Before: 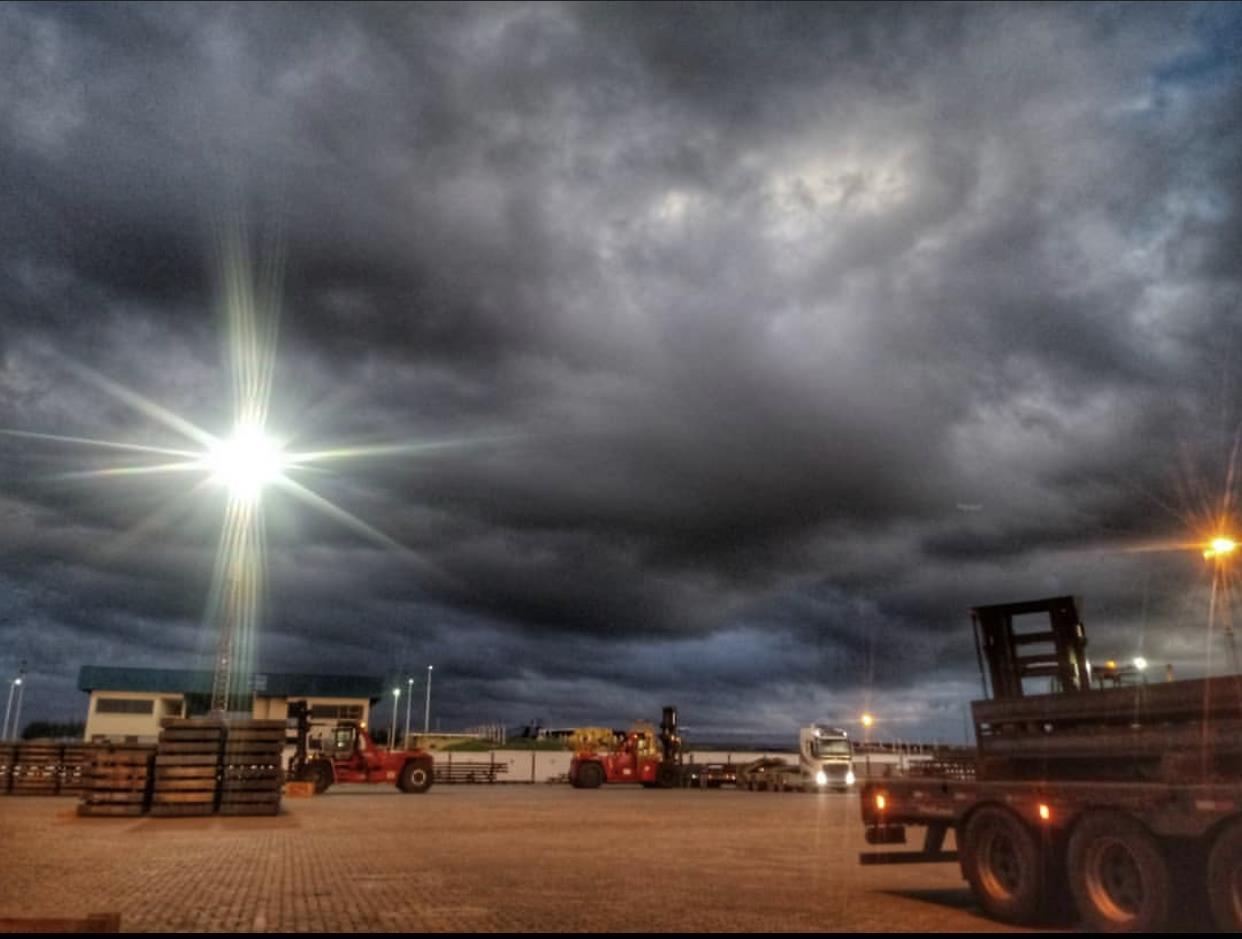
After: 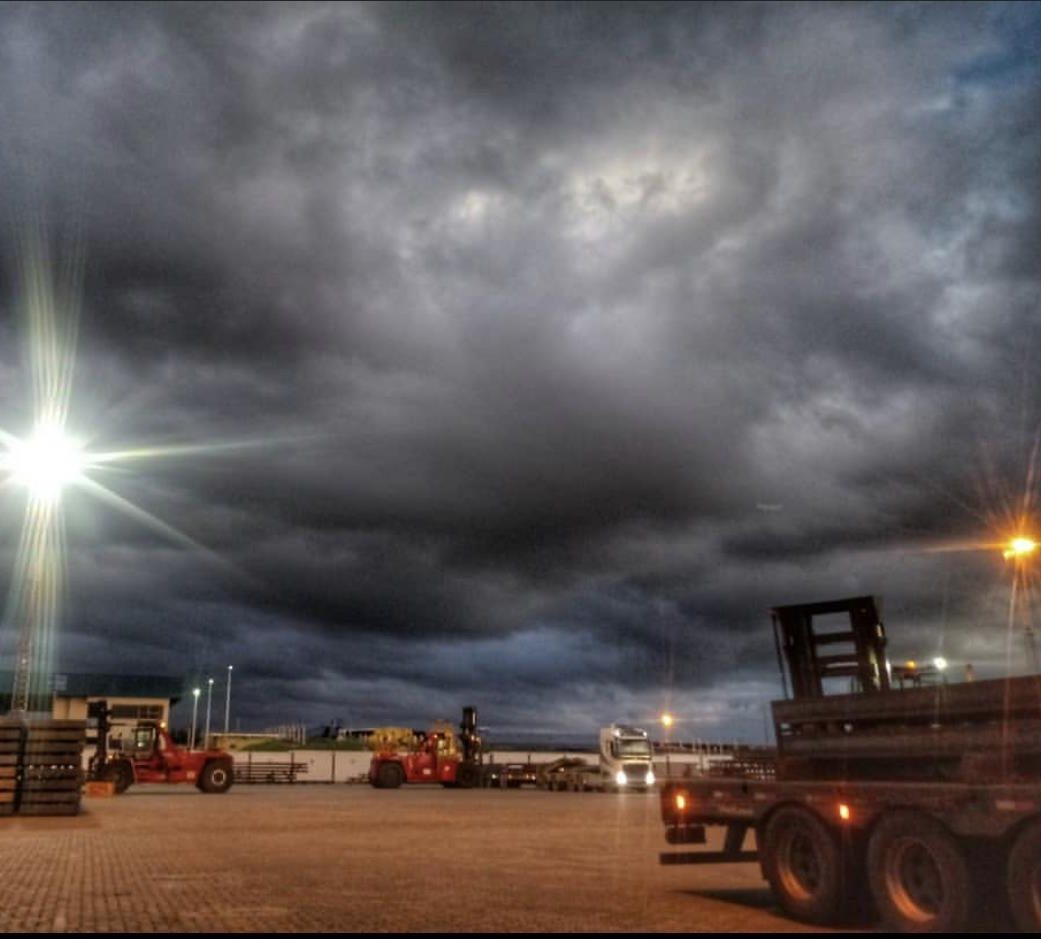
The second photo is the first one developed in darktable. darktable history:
crop: left 16.145%
tone equalizer: on, module defaults
